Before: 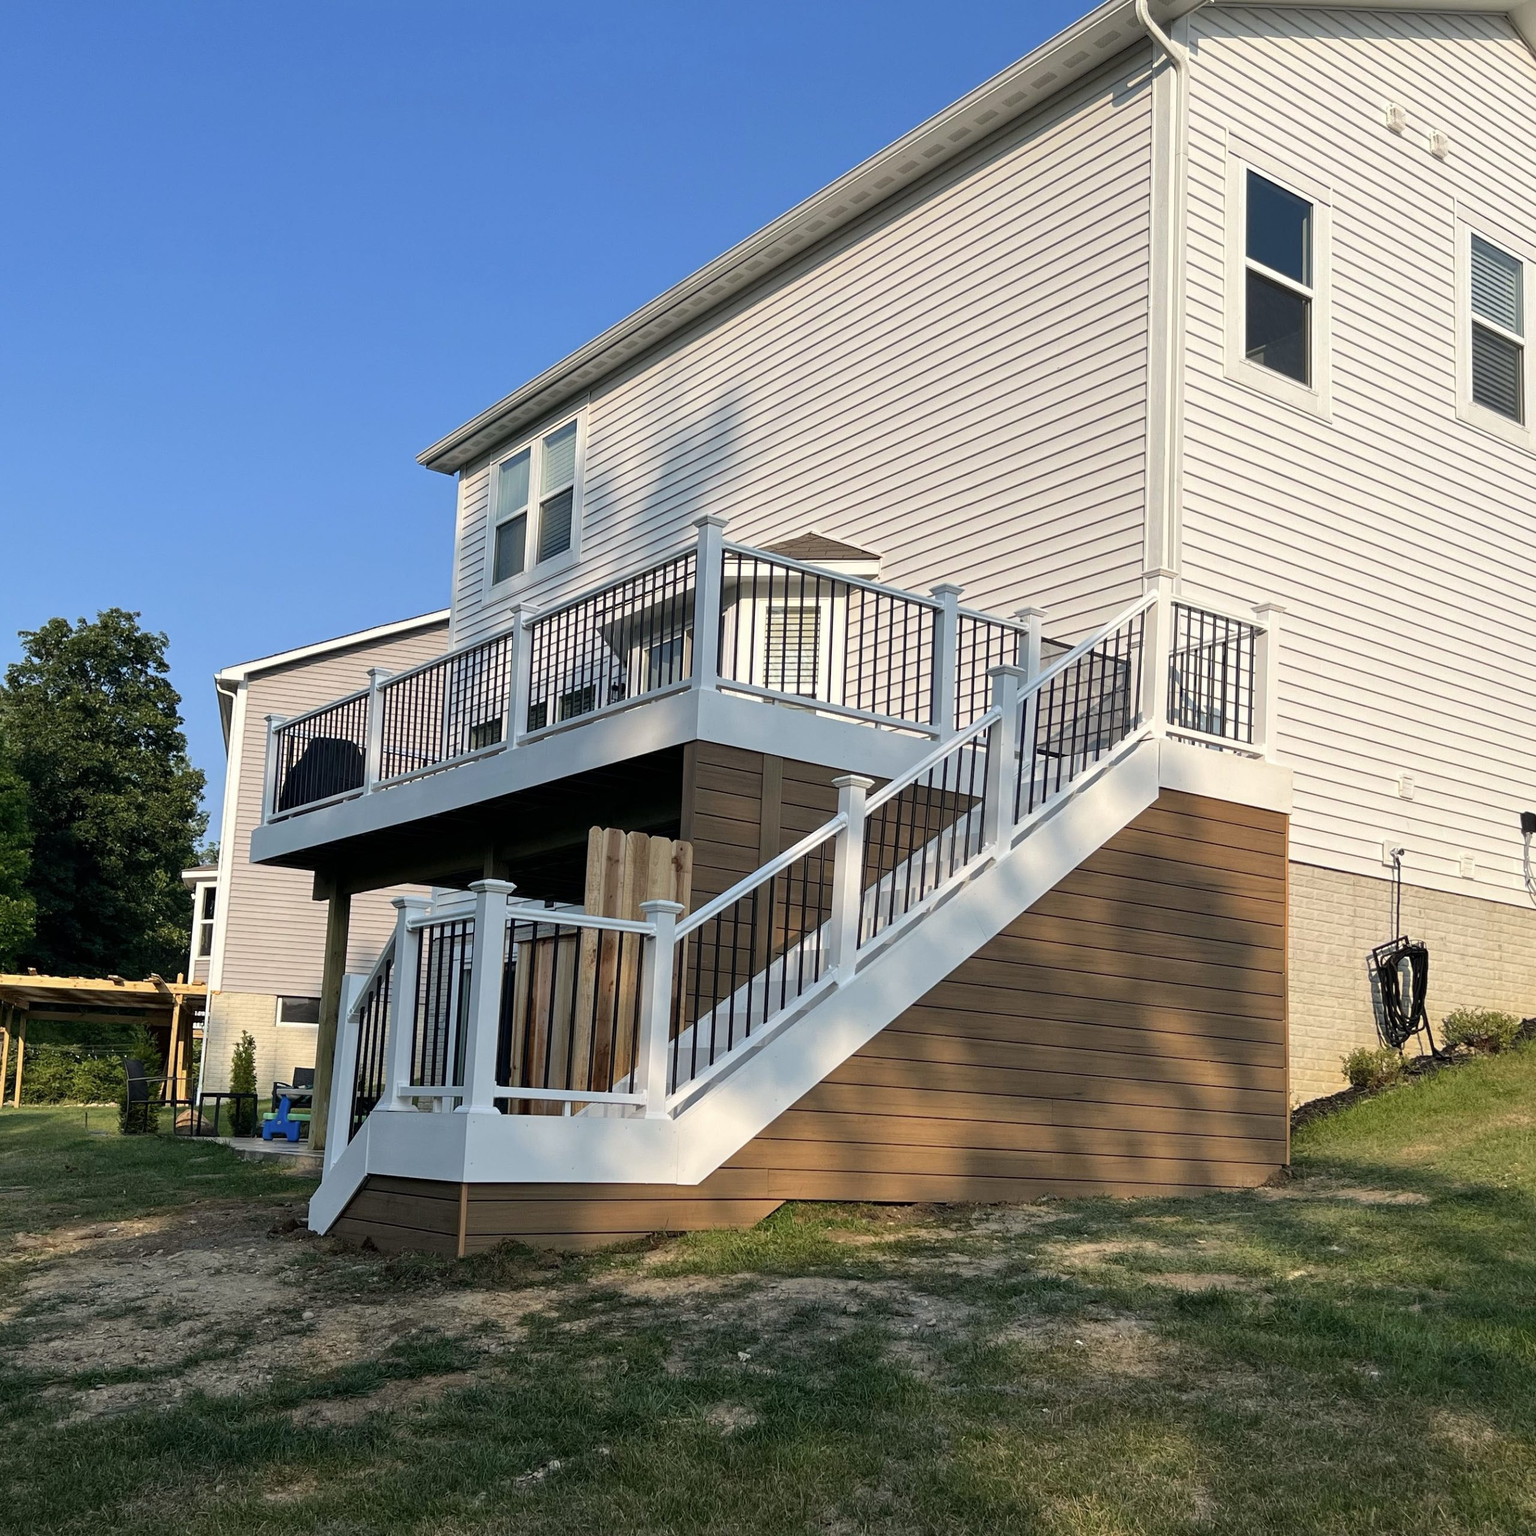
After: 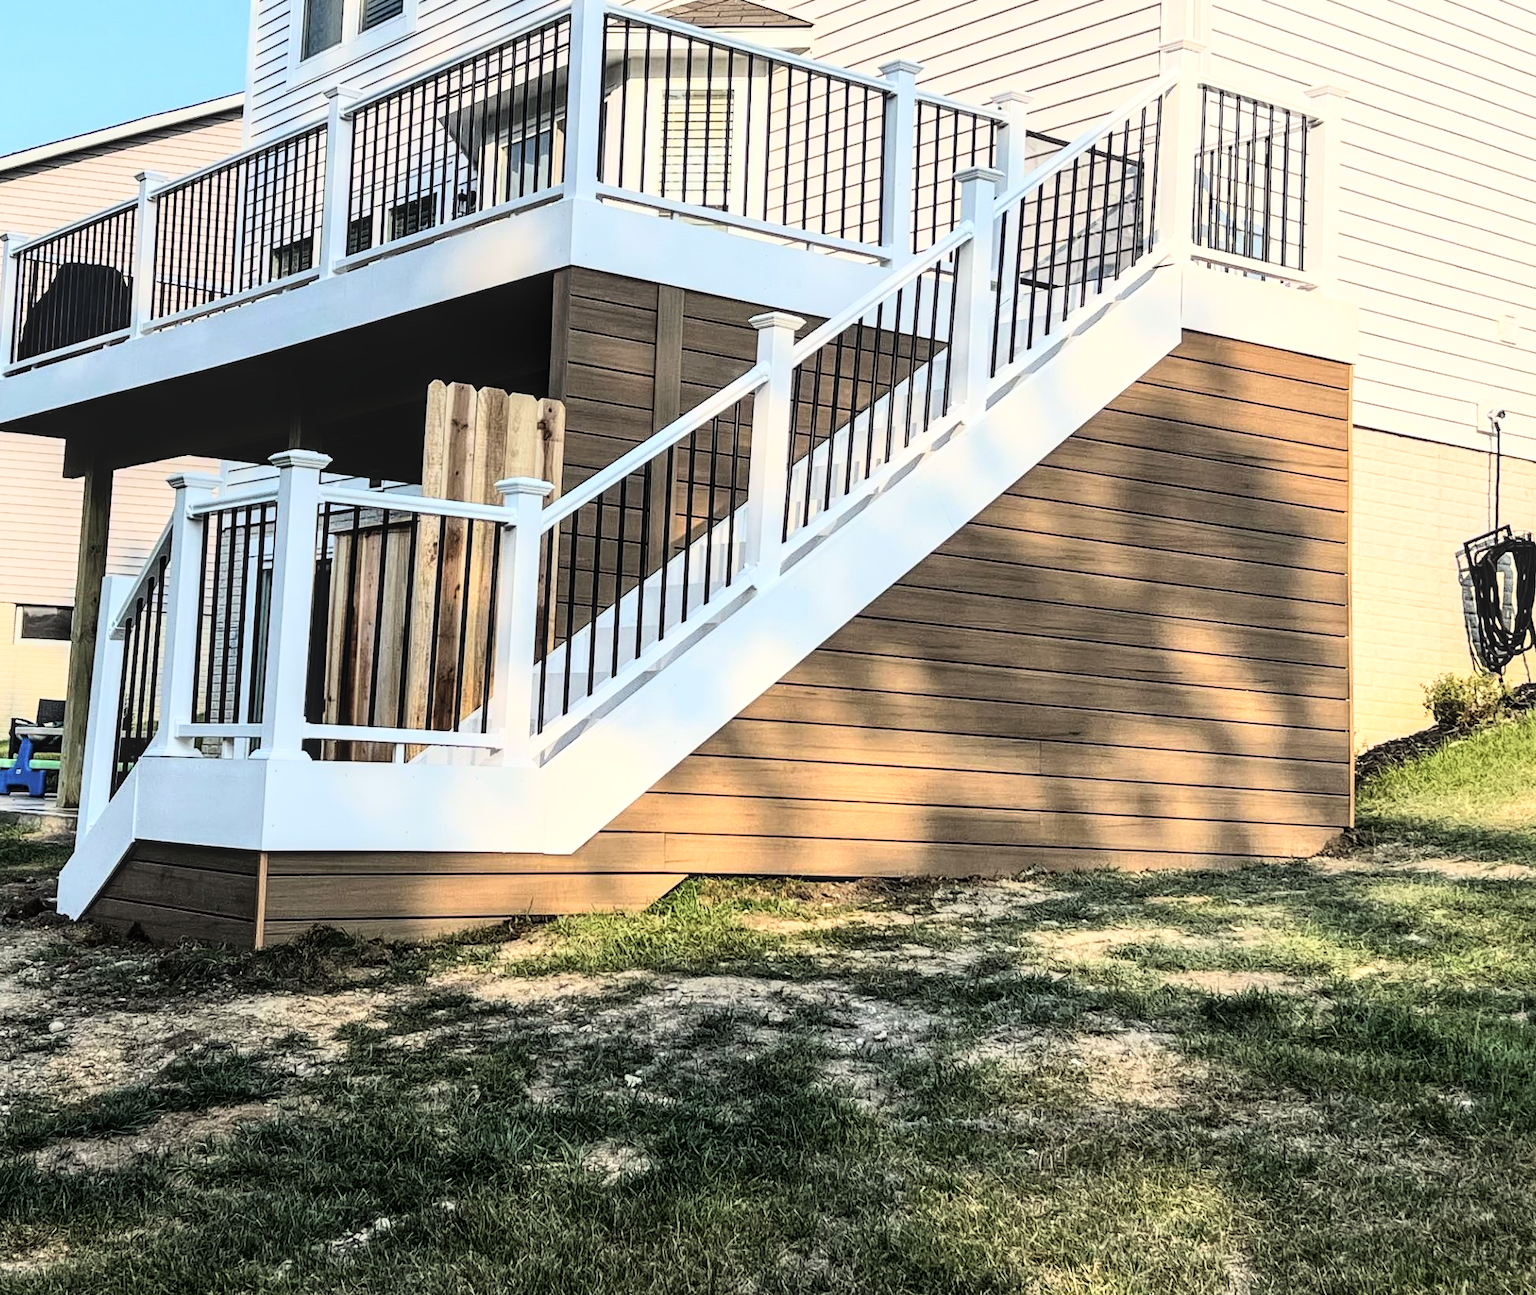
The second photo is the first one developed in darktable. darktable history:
local contrast: on, module defaults
exposure: black level correction -0.005, exposure 0.054 EV, compensate highlight preservation false
rgb curve: curves: ch0 [(0, 0) (0.21, 0.15) (0.24, 0.21) (0.5, 0.75) (0.75, 0.96) (0.89, 0.99) (1, 1)]; ch1 [(0, 0.02) (0.21, 0.13) (0.25, 0.2) (0.5, 0.67) (0.75, 0.9) (0.89, 0.97) (1, 1)]; ch2 [(0, 0.02) (0.21, 0.13) (0.25, 0.2) (0.5, 0.67) (0.75, 0.9) (0.89, 0.97) (1, 1)], compensate middle gray true
crop and rotate: left 17.299%, top 35.115%, right 7.015%, bottom 1.024%
